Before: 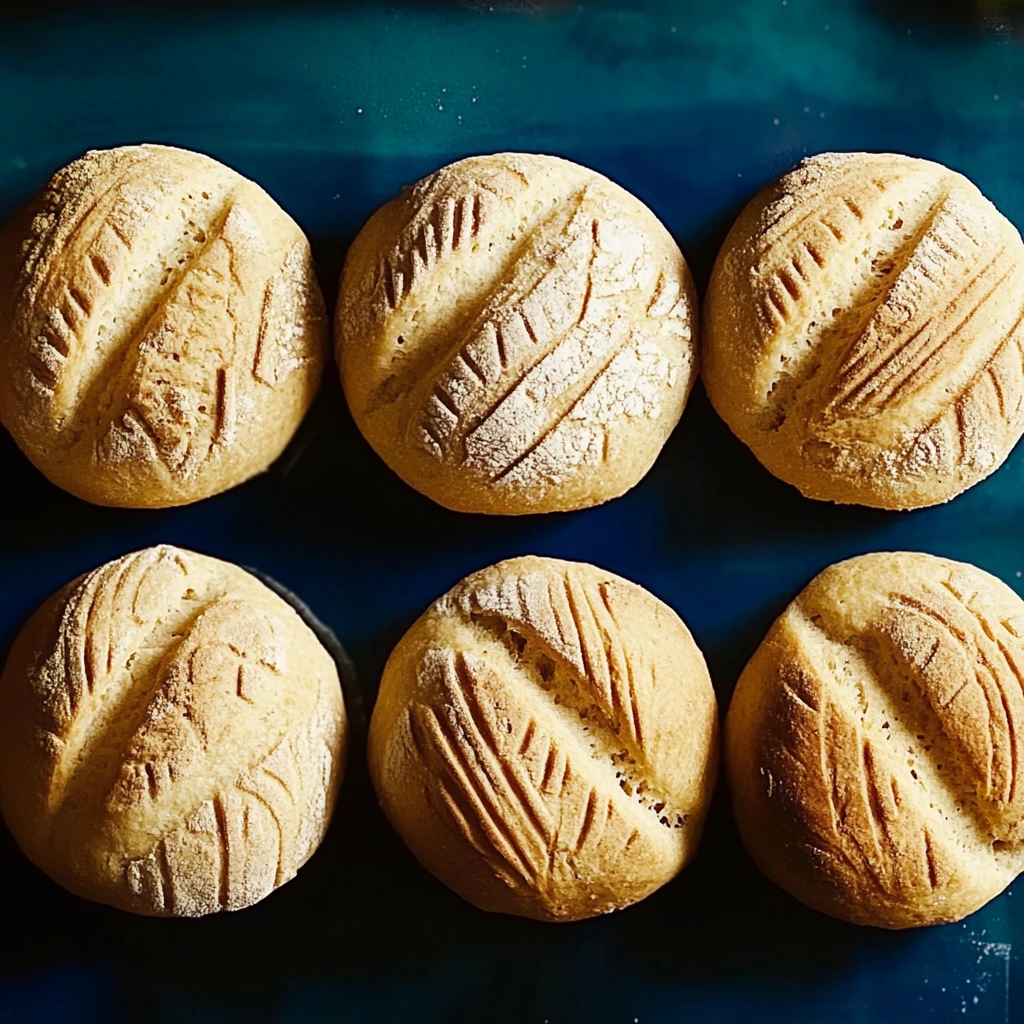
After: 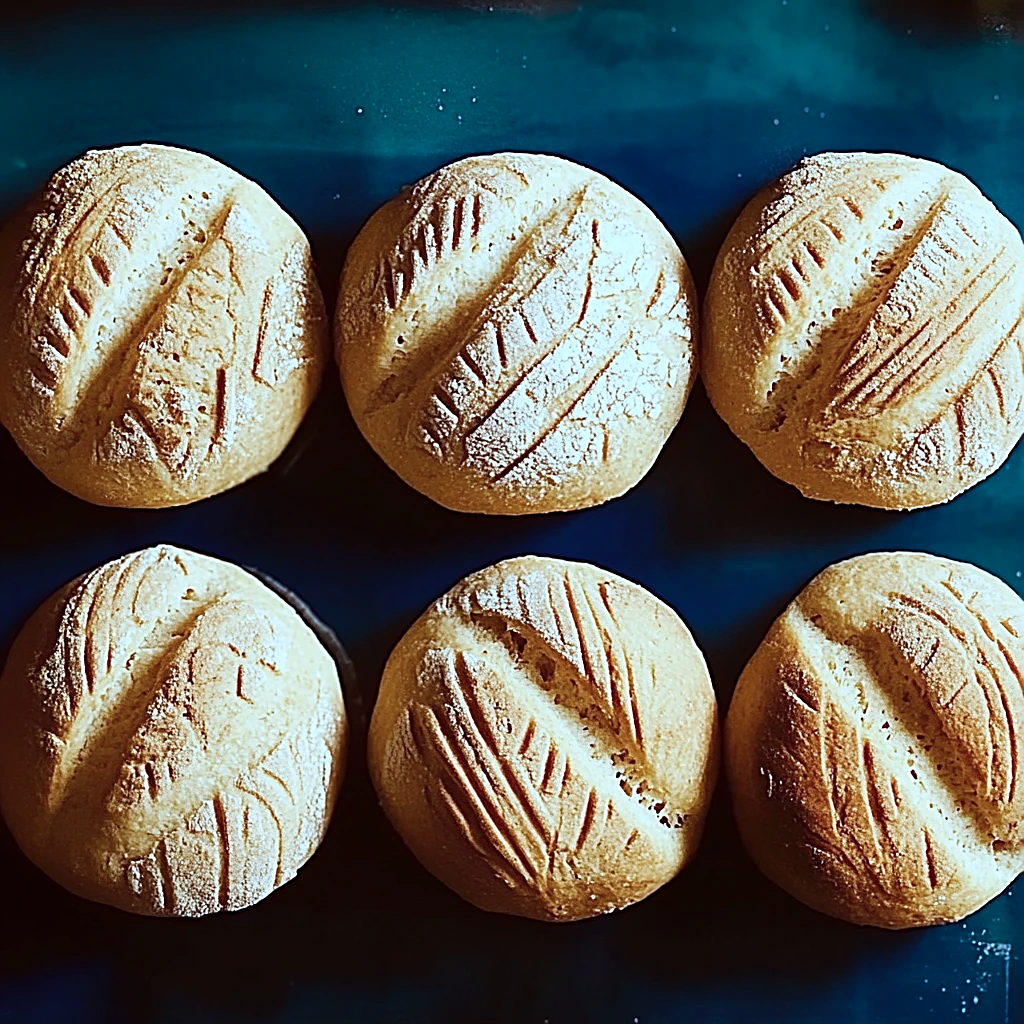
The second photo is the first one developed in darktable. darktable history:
sharpen: amount 0.901
color correction: highlights a* -9.73, highlights b* -21.22
color balance: mode lift, gamma, gain (sRGB), lift [1, 1.049, 1, 1]
